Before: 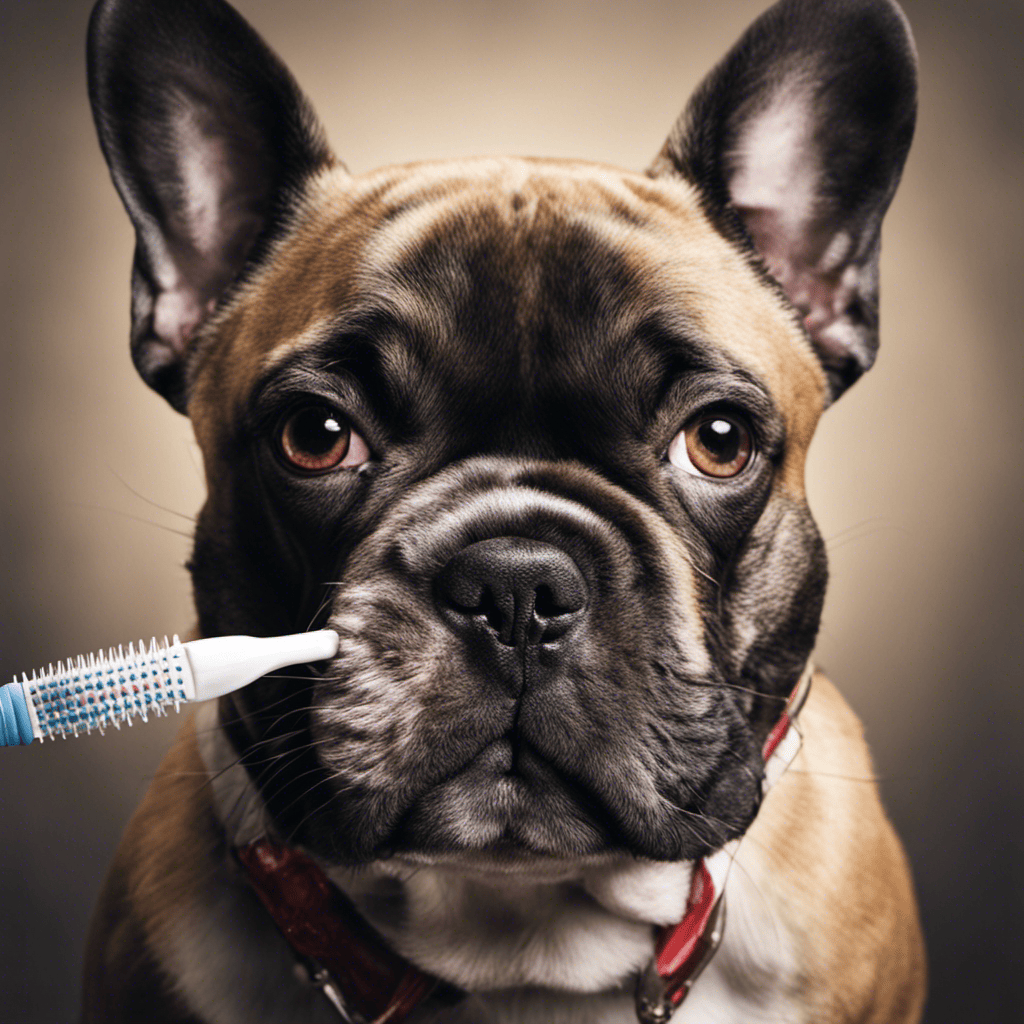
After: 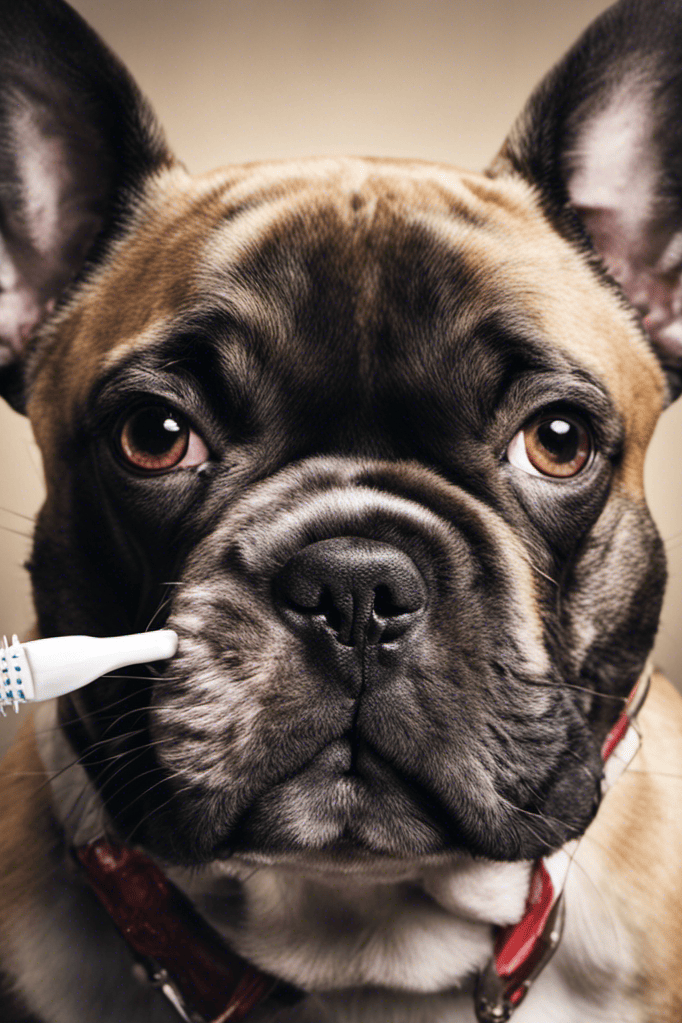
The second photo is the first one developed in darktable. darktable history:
shadows and highlights: shadows 32.83, highlights -47.7, soften with gaussian
crop and rotate: left 15.754%, right 17.579%
color balance rgb: on, module defaults
